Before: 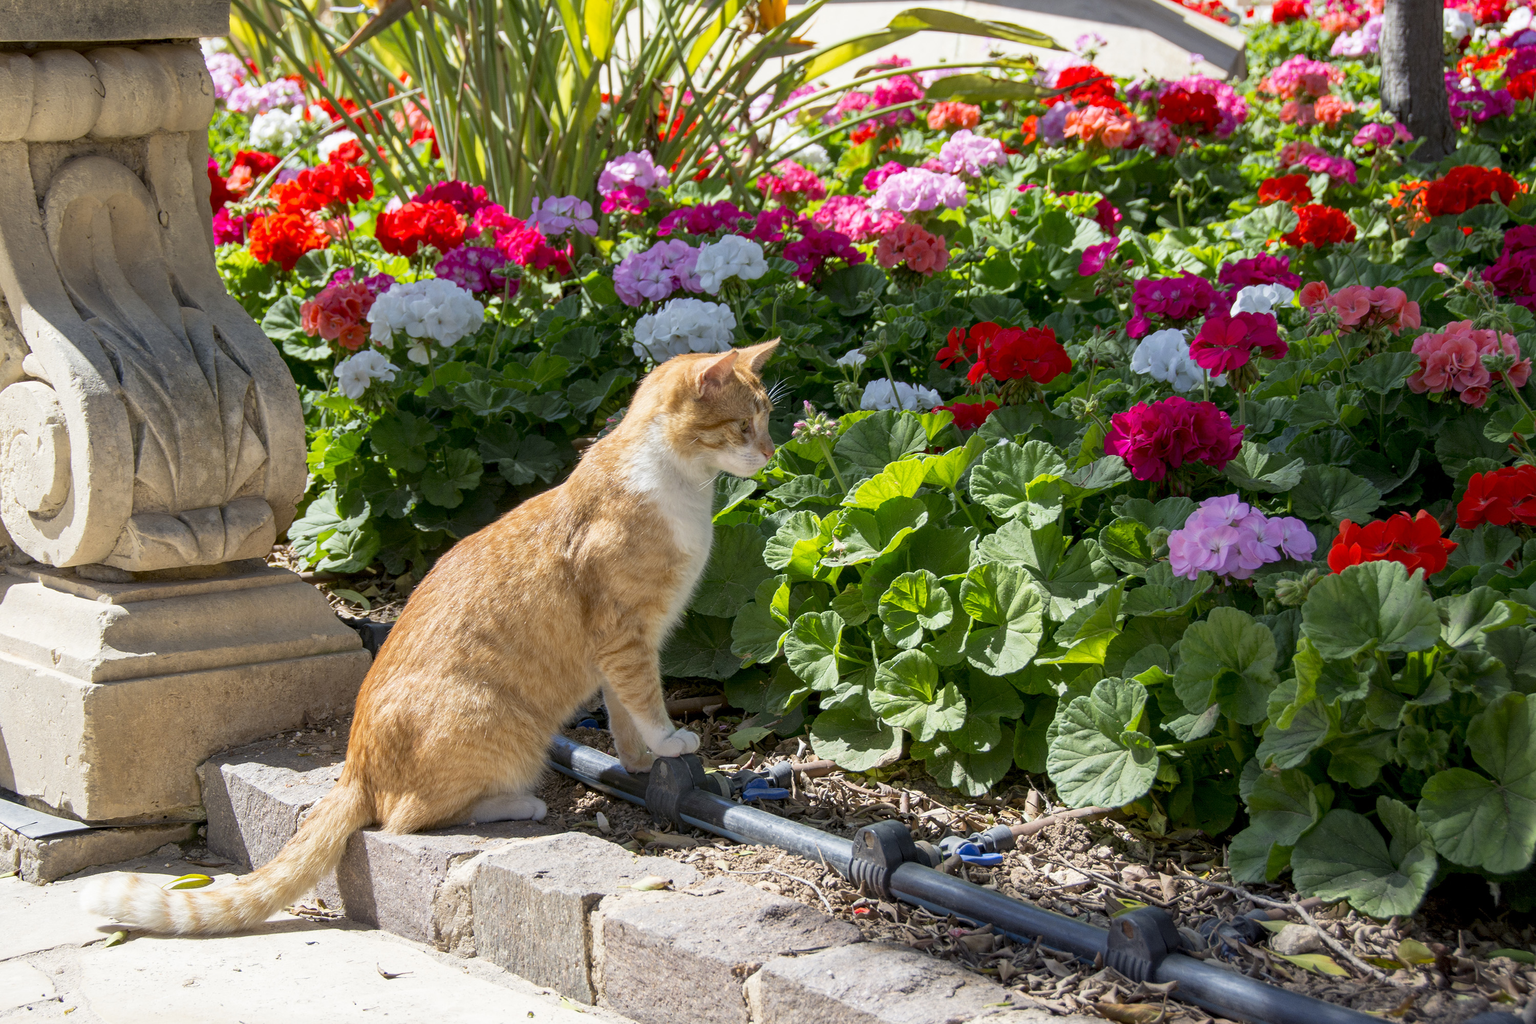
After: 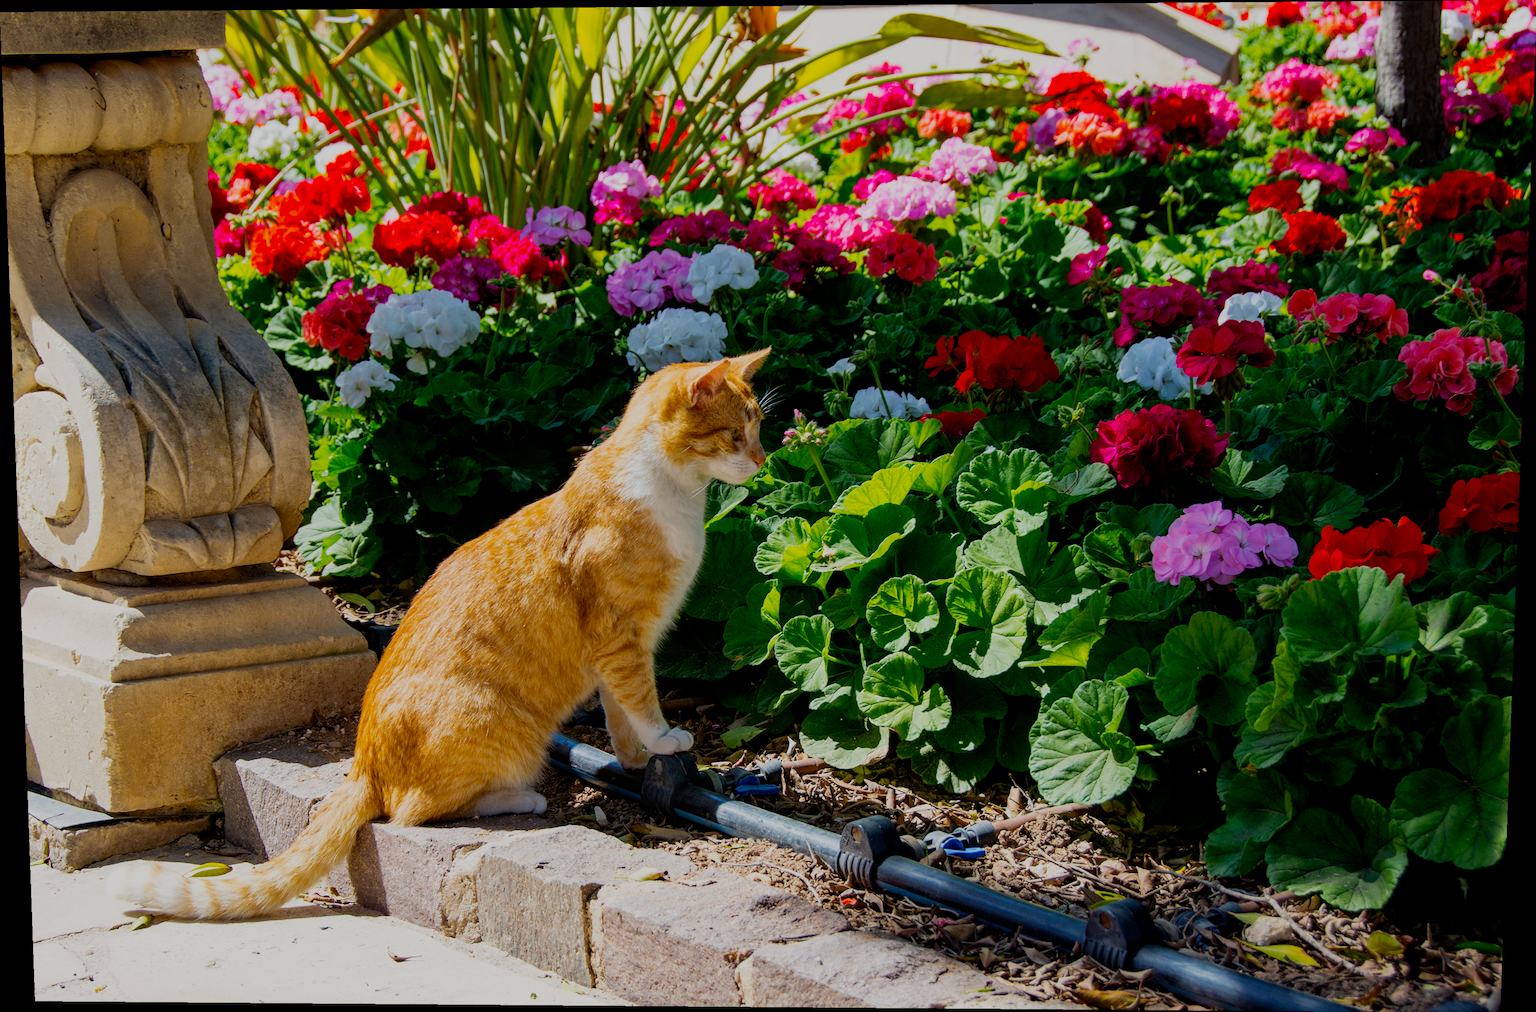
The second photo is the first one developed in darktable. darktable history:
filmic rgb: middle gray luminance 29%, black relative exposure -10.3 EV, white relative exposure 5.5 EV, threshold 6 EV, target black luminance 0%, hardness 3.95, latitude 2.04%, contrast 1.132, highlights saturation mix 5%, shadows ↔ highlights balance 15.11%, preserve chrominance no, color science v3 (2019), use custom middle-gray values true, iterations of high-quality reconstruction 0, enable highlight reconstruction true
rotate and perspective: lens shift (vertical) 0.048, lens shift (horizontal) -0.024, automatic cropping off
color balance rgb: perceptual saturation grading › global saturation 25%, global vibrance 20%
levels: levels [0, 0.48, 0.961]
